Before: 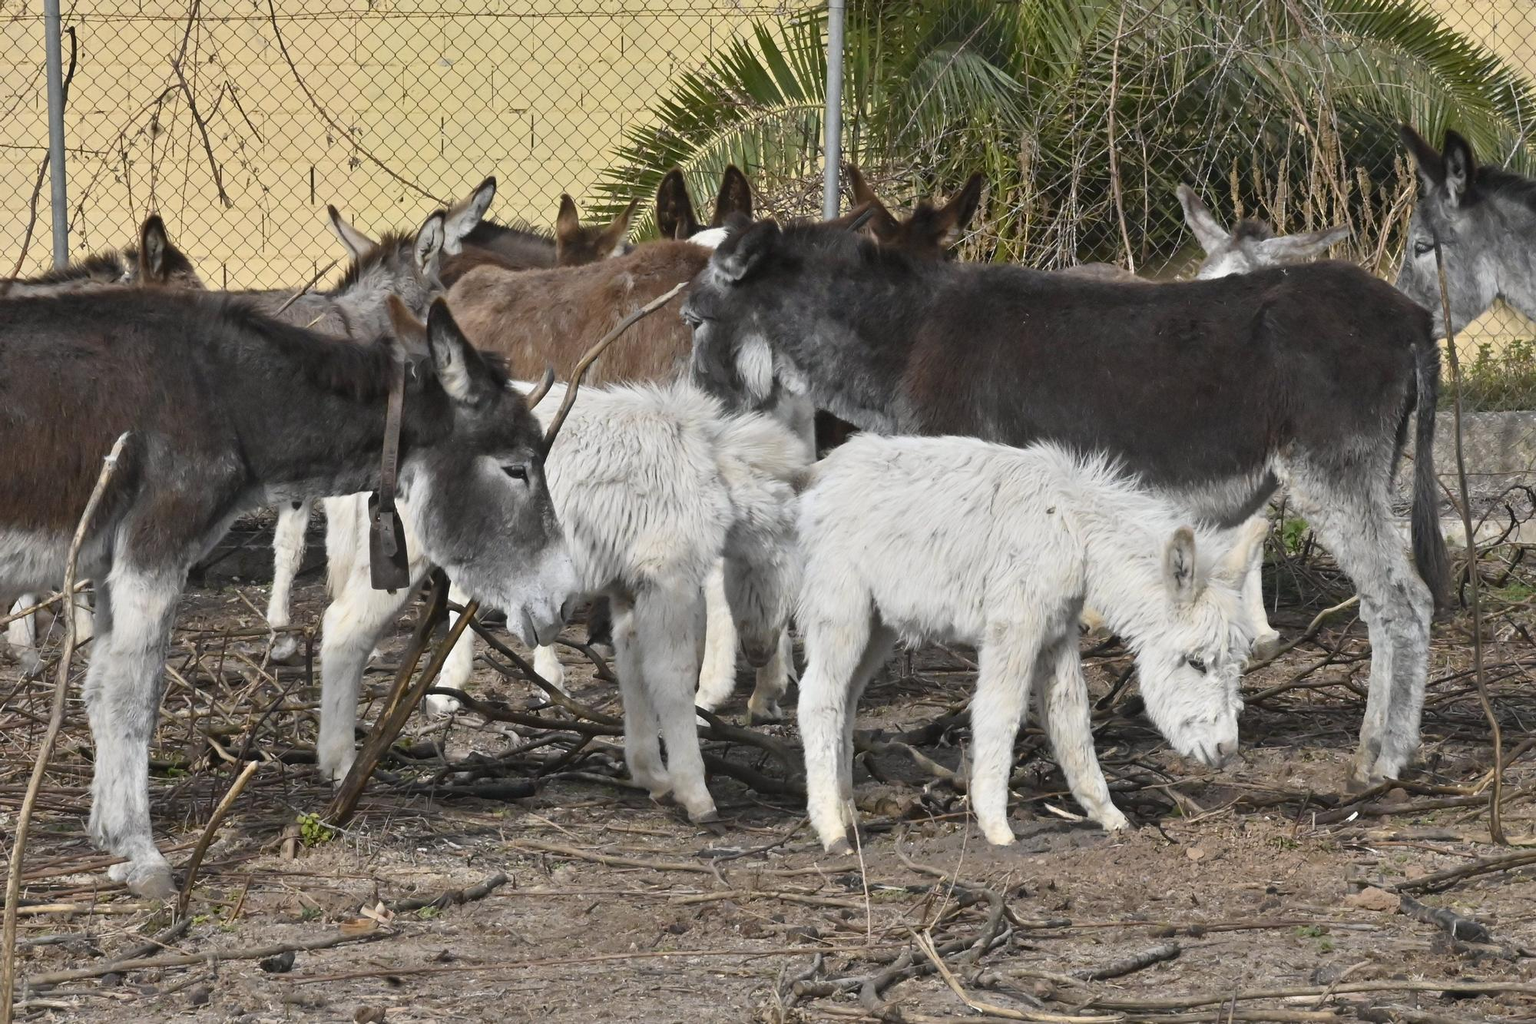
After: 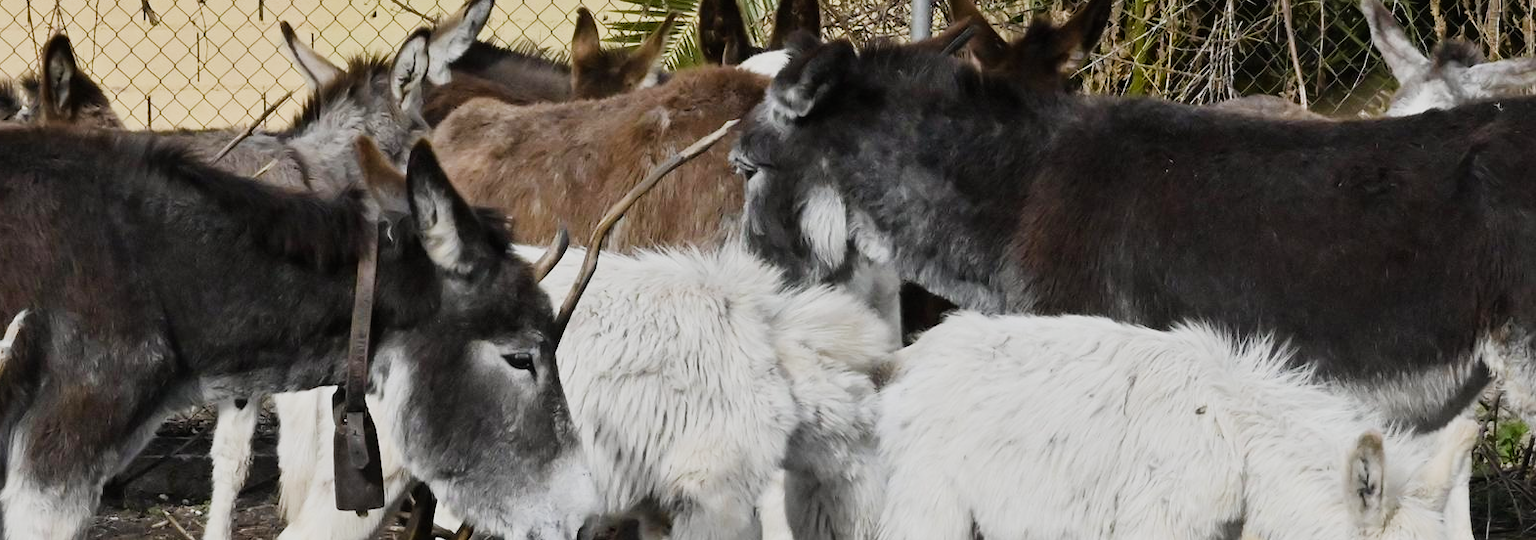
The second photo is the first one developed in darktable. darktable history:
crop: left 7.036%, top 18.398%, right 14.379%, bottom 40.043%
sigmoid: contrast 1.54, target black 0
tone equalizer: on, module defaults
